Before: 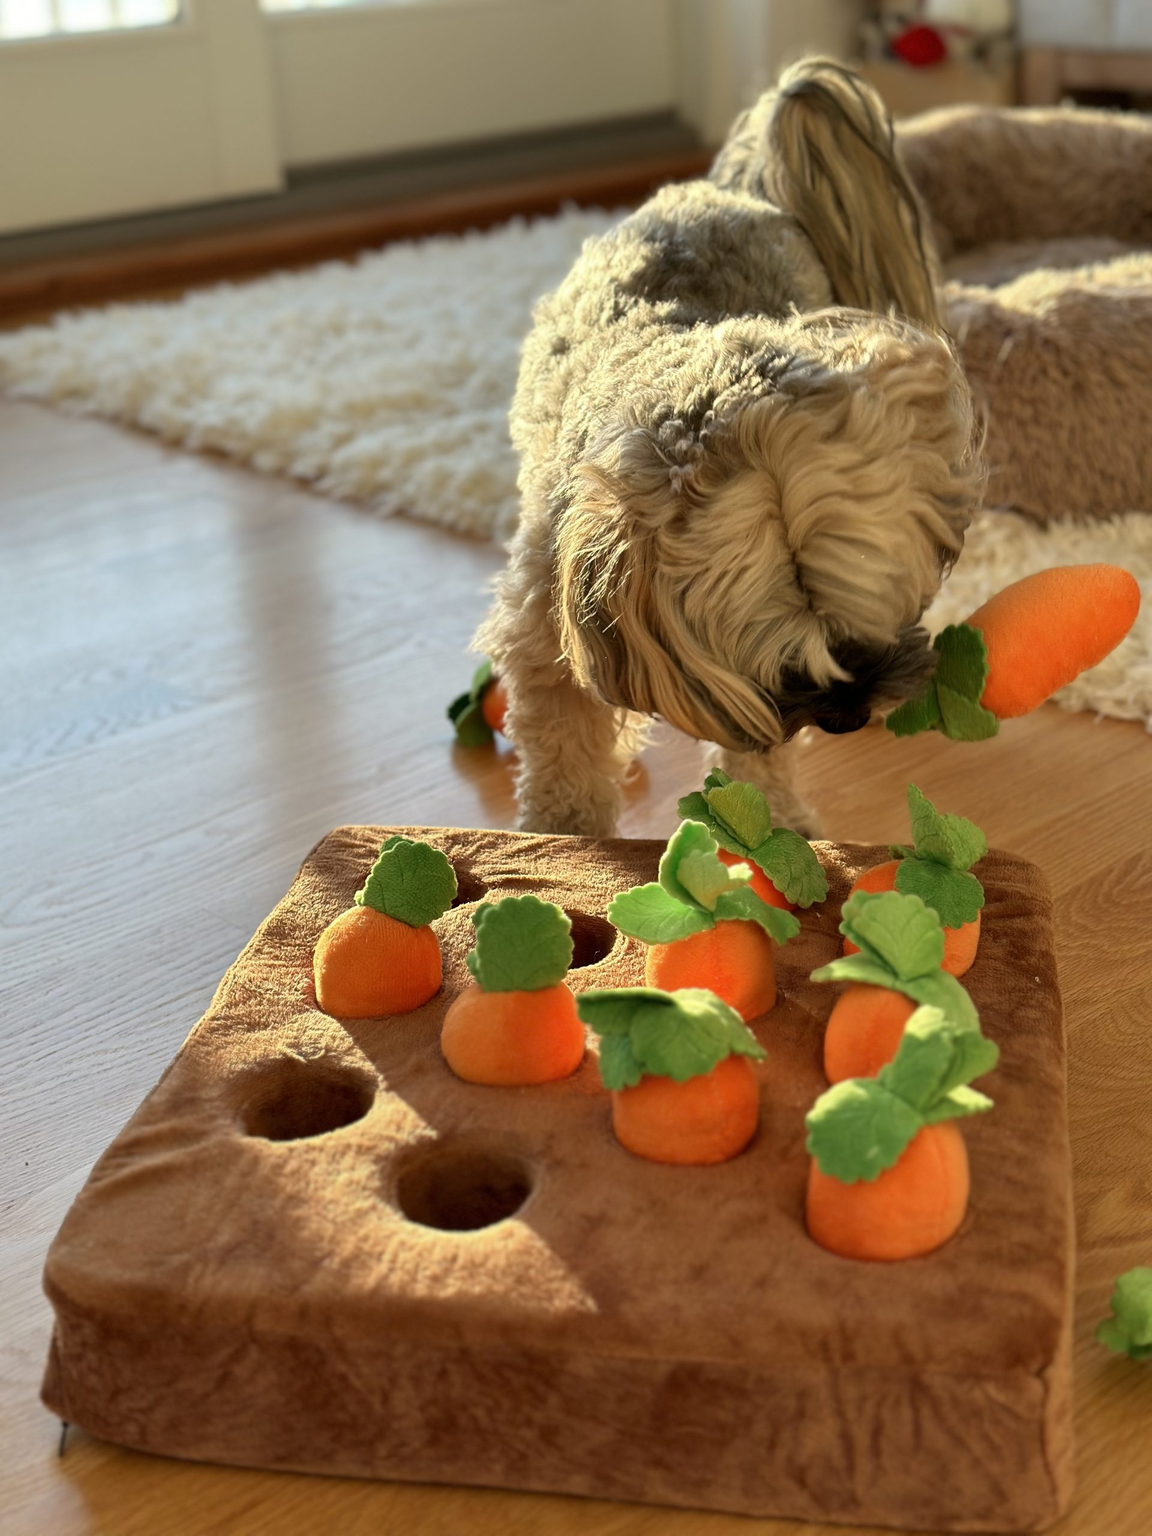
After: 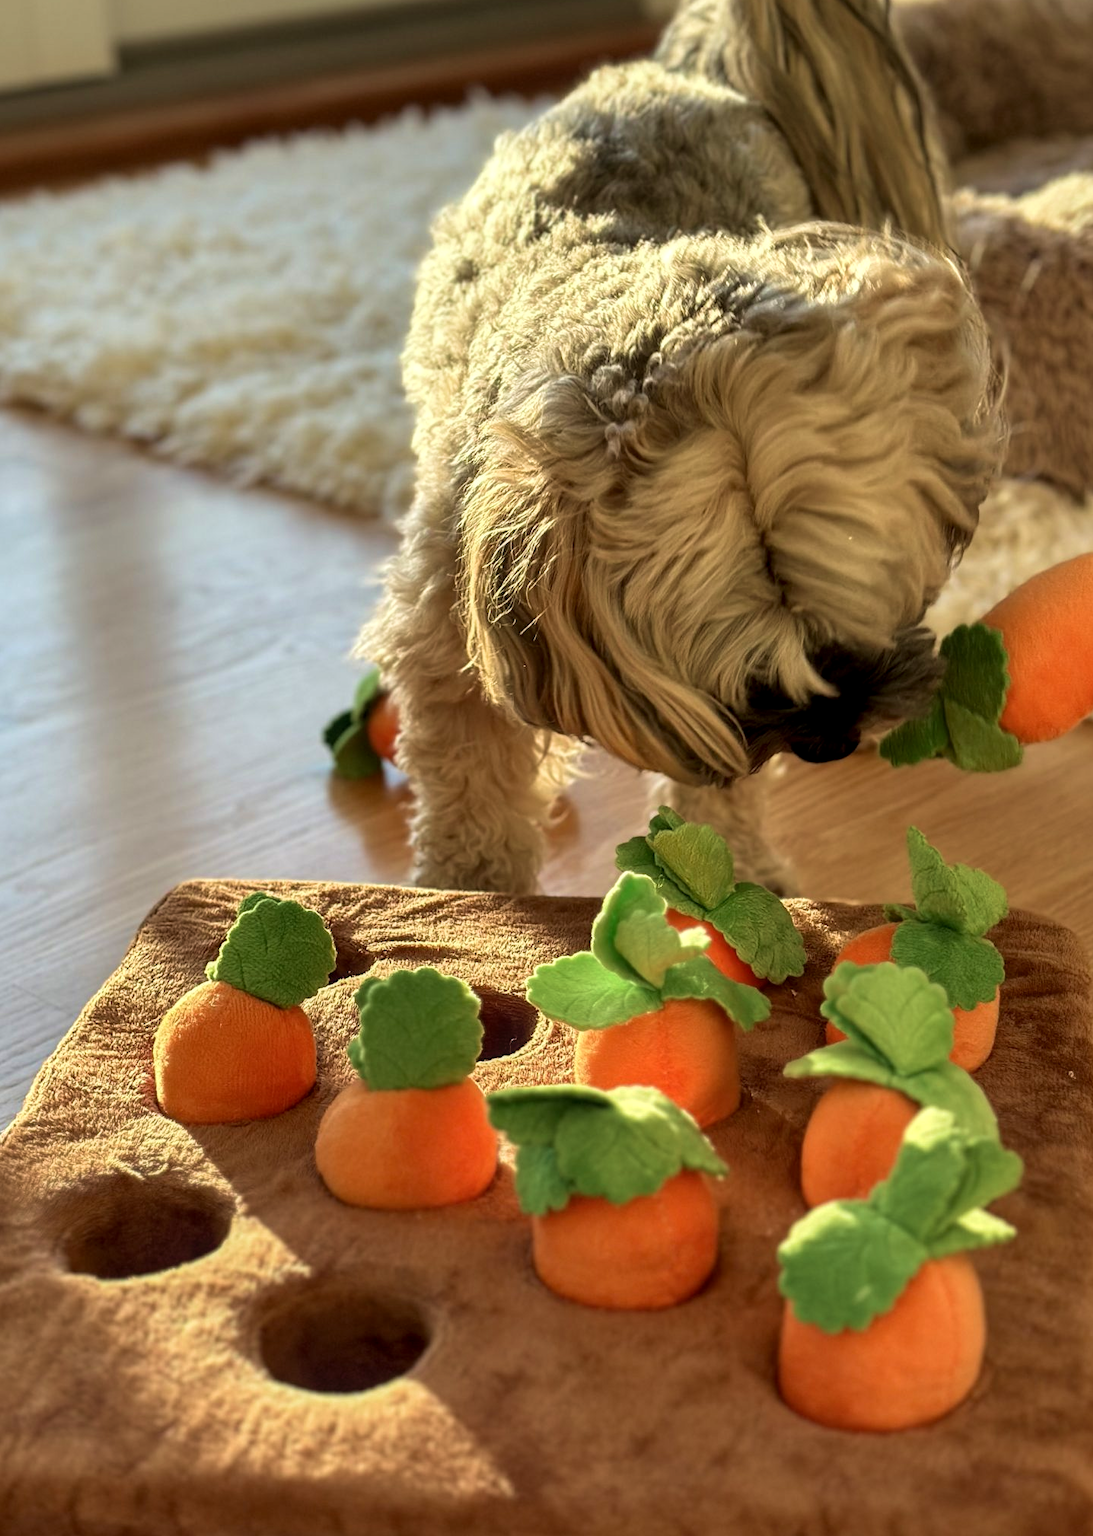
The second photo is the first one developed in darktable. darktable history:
tone equalizer: on, module defaults
crop: left 16.768%, top 8.653%, right 8.362%, bottom 12.485%
local contrast: on, module defaults
velvia: strength 27%
